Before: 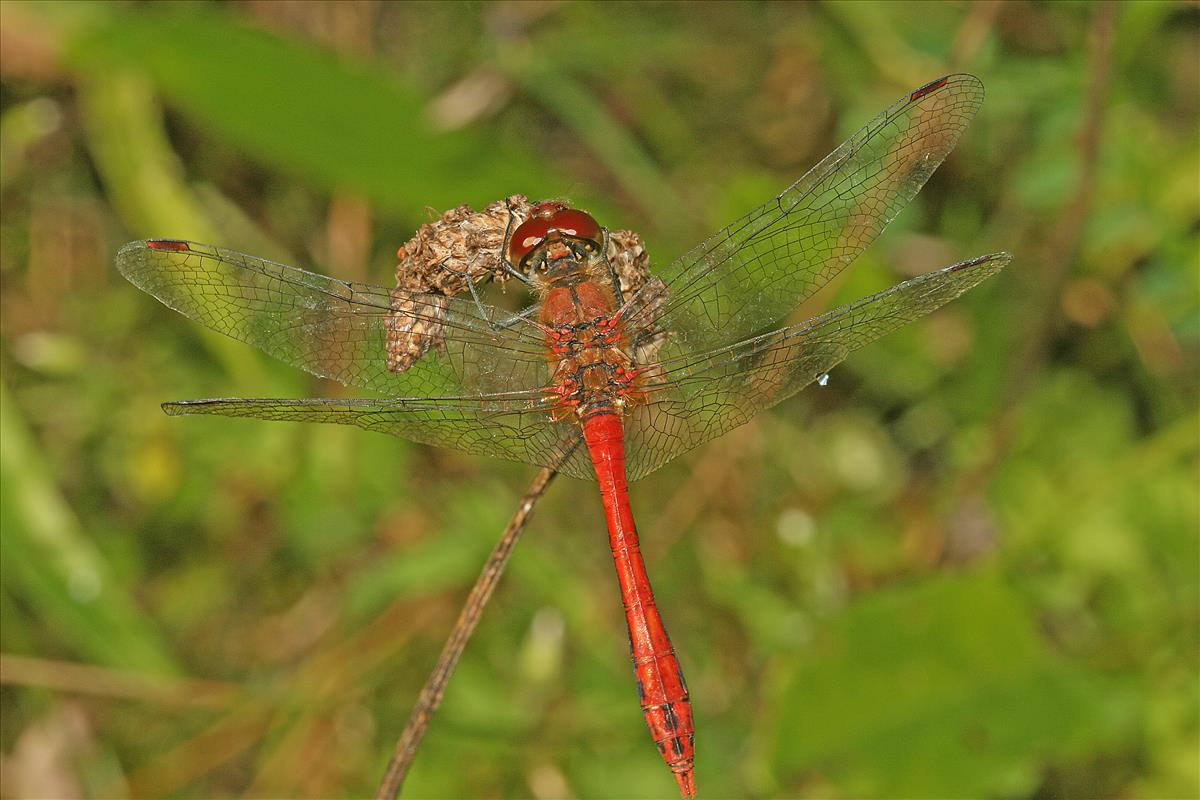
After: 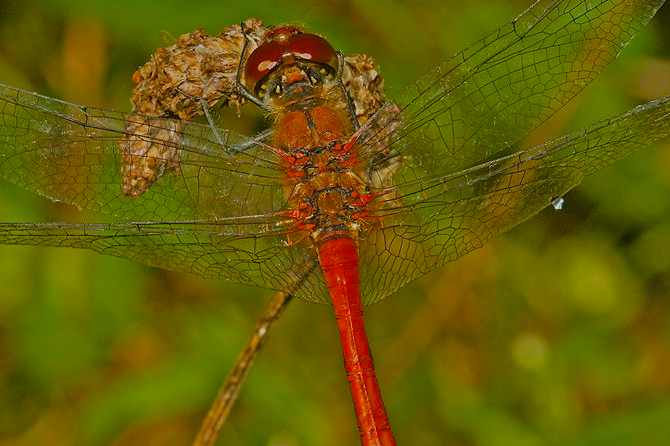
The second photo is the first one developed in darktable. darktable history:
tone equalizer: -8 EV -2 EV, -7 EV -2 EV, -6 EV -2 EV, -5 EV -2 EV, -4 EV -2 EV, -3 EV -2 EV, -2 EV -2 EV, -1 EV -1.63 EV, +0 EV -2 EV
exposure: black level correction 0, exposure 1.1 EV, compensate exposure bias true, compensate highlight preservation false
color balance rgb: linear chroma grading › global chroma 15%, perceptual saturation grading › global saturation 30%
crop and rotate: left 22.13%, top 22.054%, right 22.026%, bottom 22.102%
